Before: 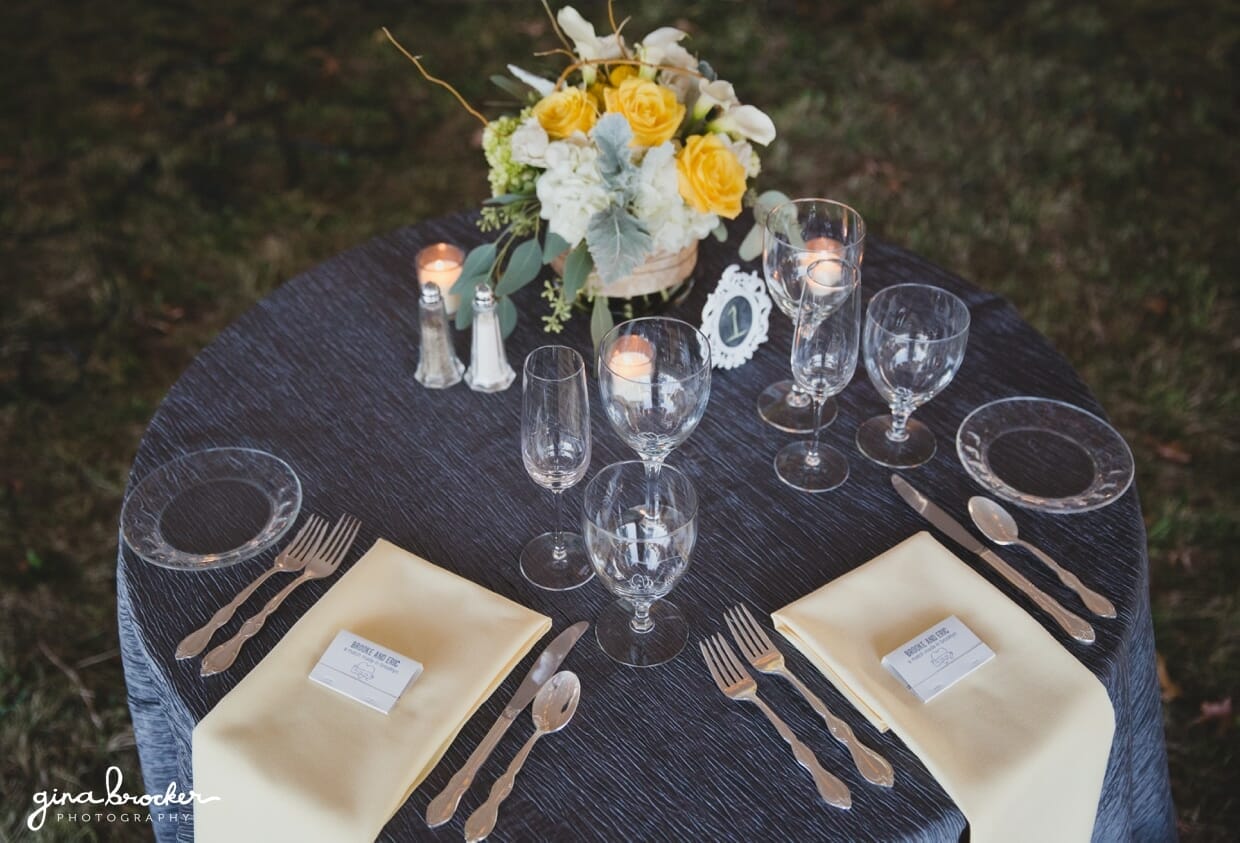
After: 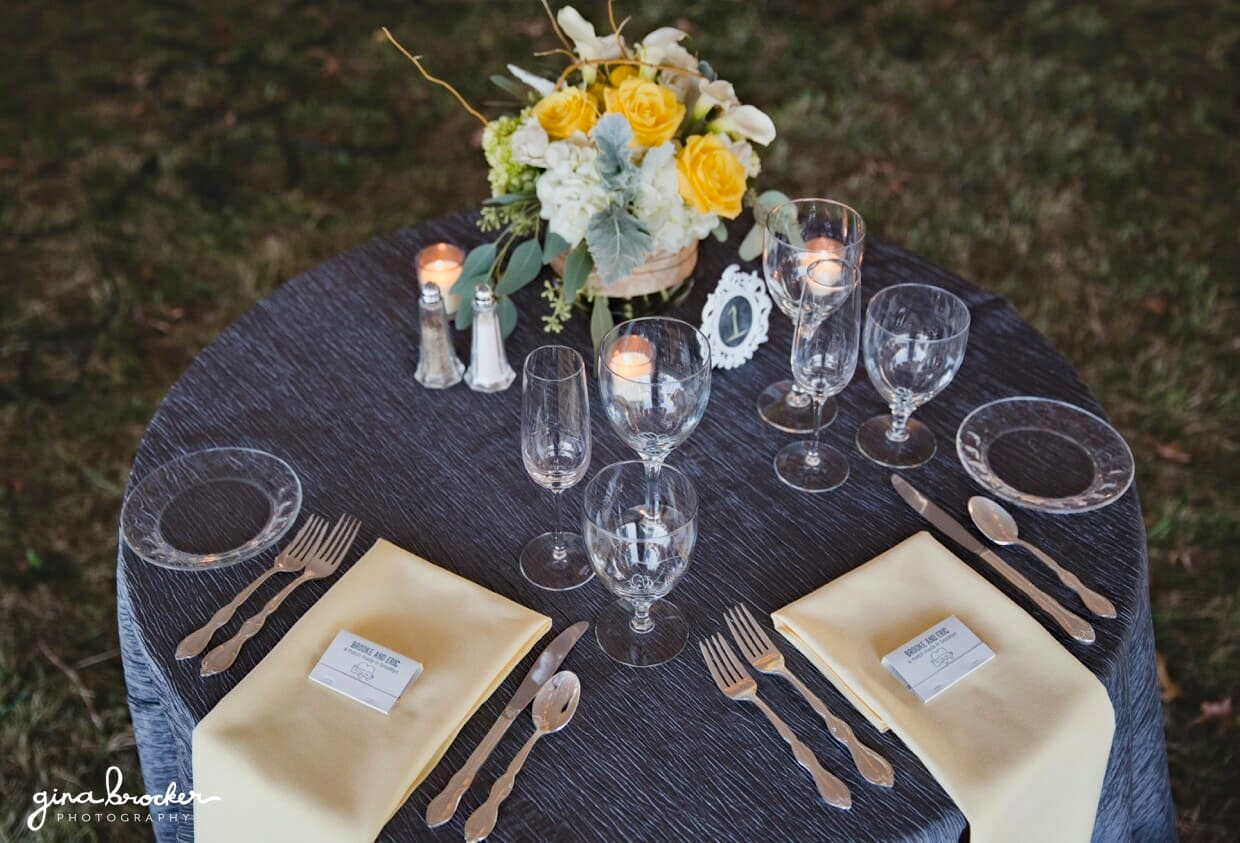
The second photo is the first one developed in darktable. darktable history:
shadows and highlights: radius 118.69, shadows 42.21, highlights -61.56, soften with gaussian
haze removal: strength 0.29, distance 0.25, compatibility mode true, adaptive false
